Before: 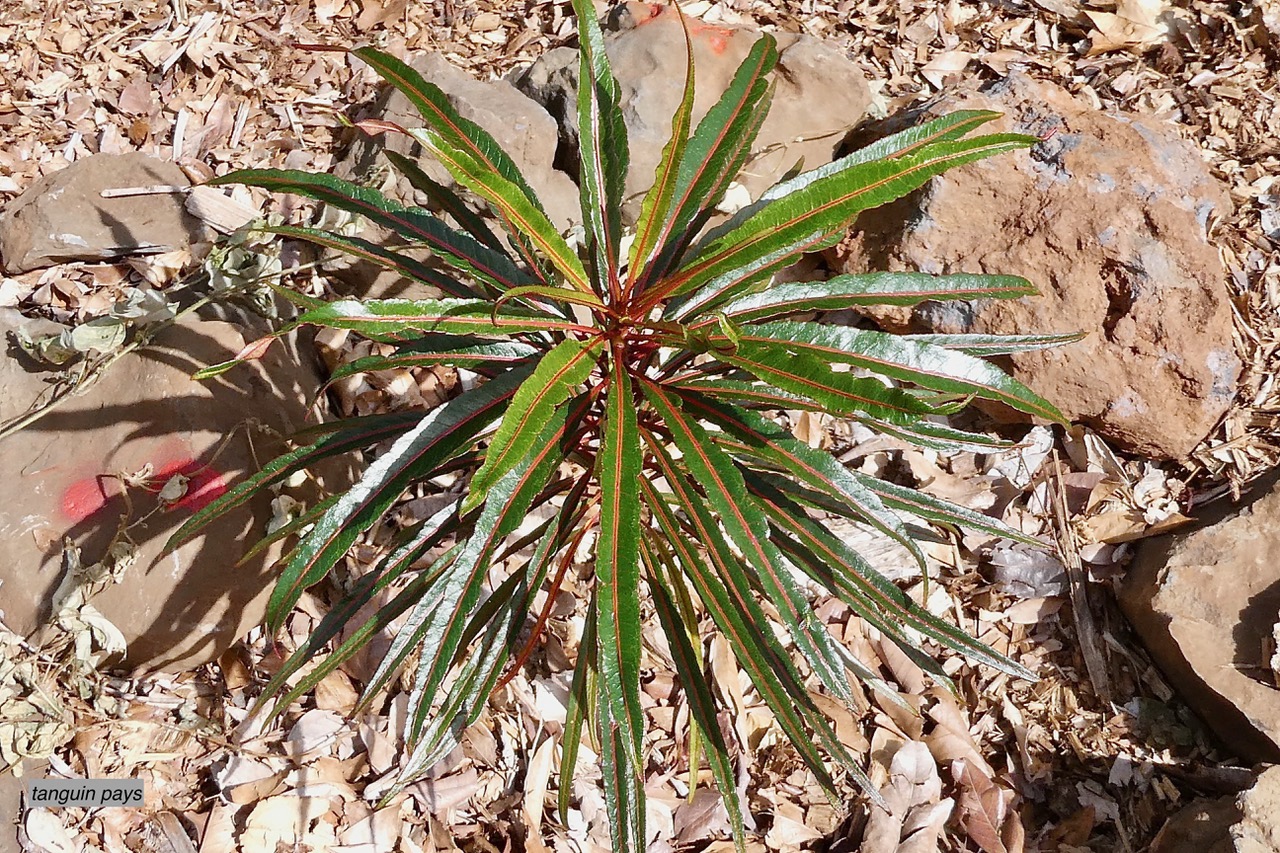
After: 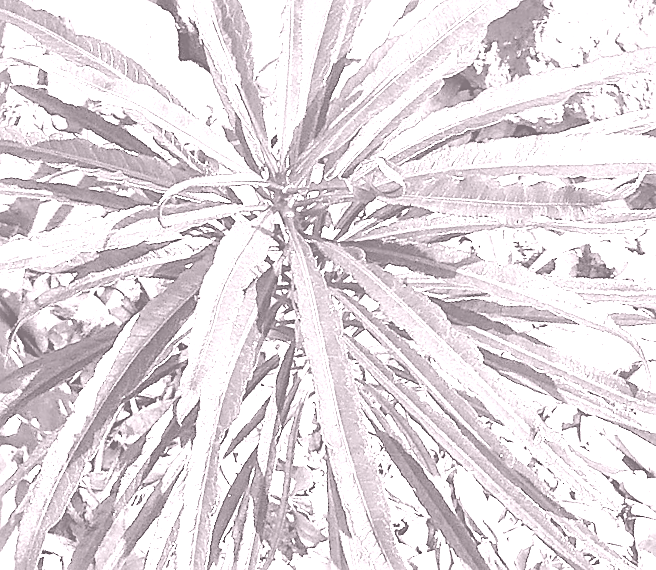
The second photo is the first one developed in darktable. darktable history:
colorize: hue 25.2°, saturation 83%, source mix 82%, lightness 79%, version 1
exposure: black level correction 0, exposure 0.6 EV, compensate exposure bias true, compensate highlight preservation false
color correction: highlights a* -8, highlights b* 3.1
white balance: red 0.98, blue 1.61
rotate and perspective: rotation -14.8°, crop left 0.1, crop right 0.903, crop top 0.25, crop bottom 0.748
crop: left 21.674%, right 22.086%
sharpen: on, module defaults
